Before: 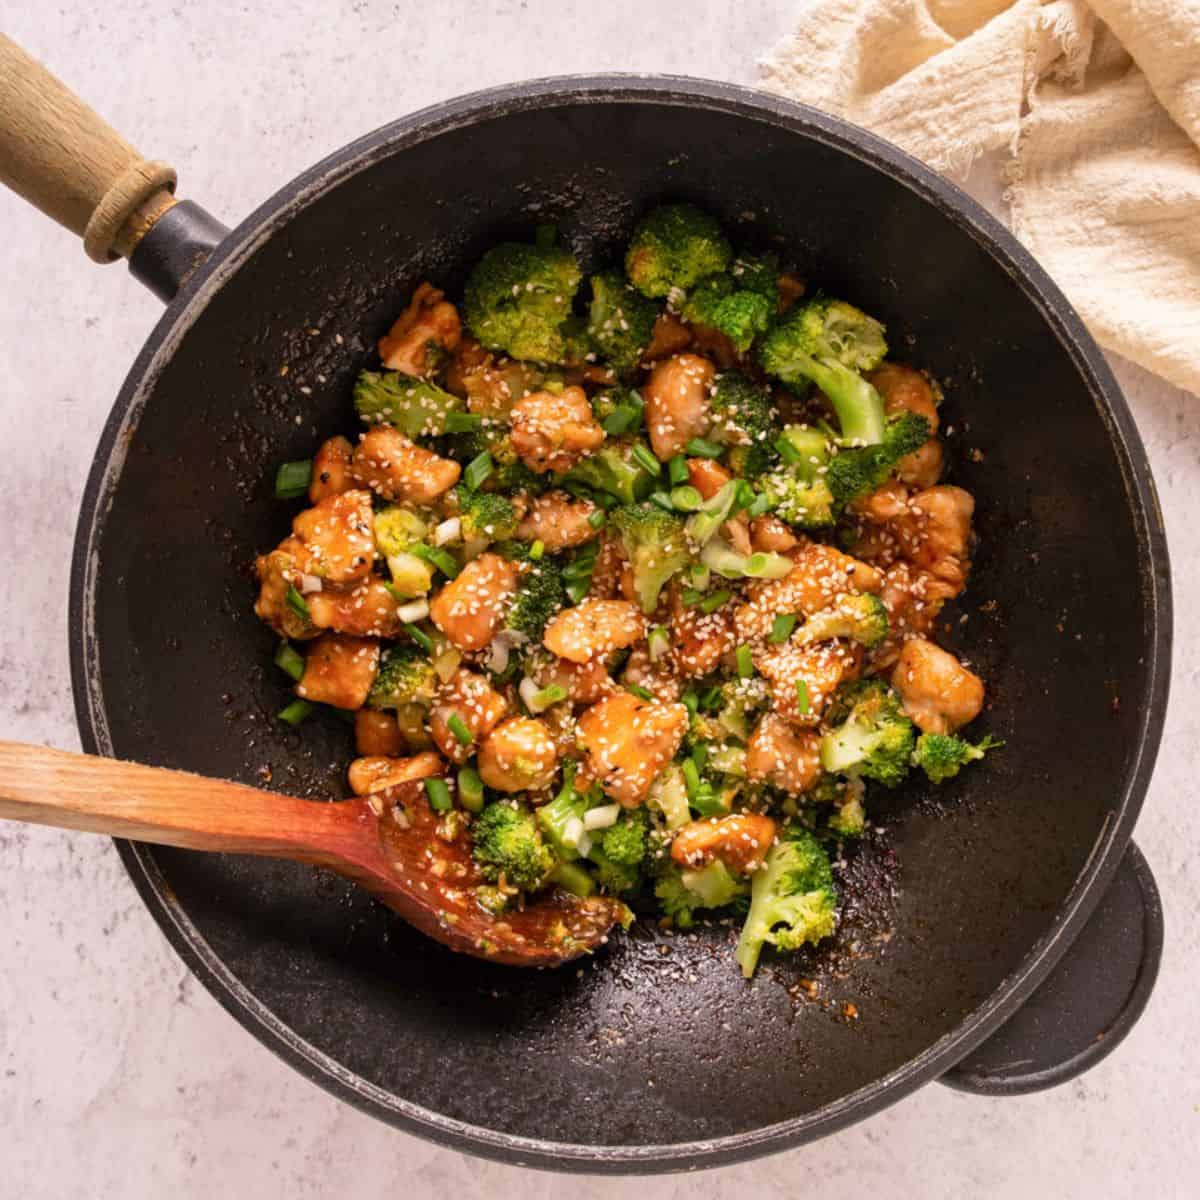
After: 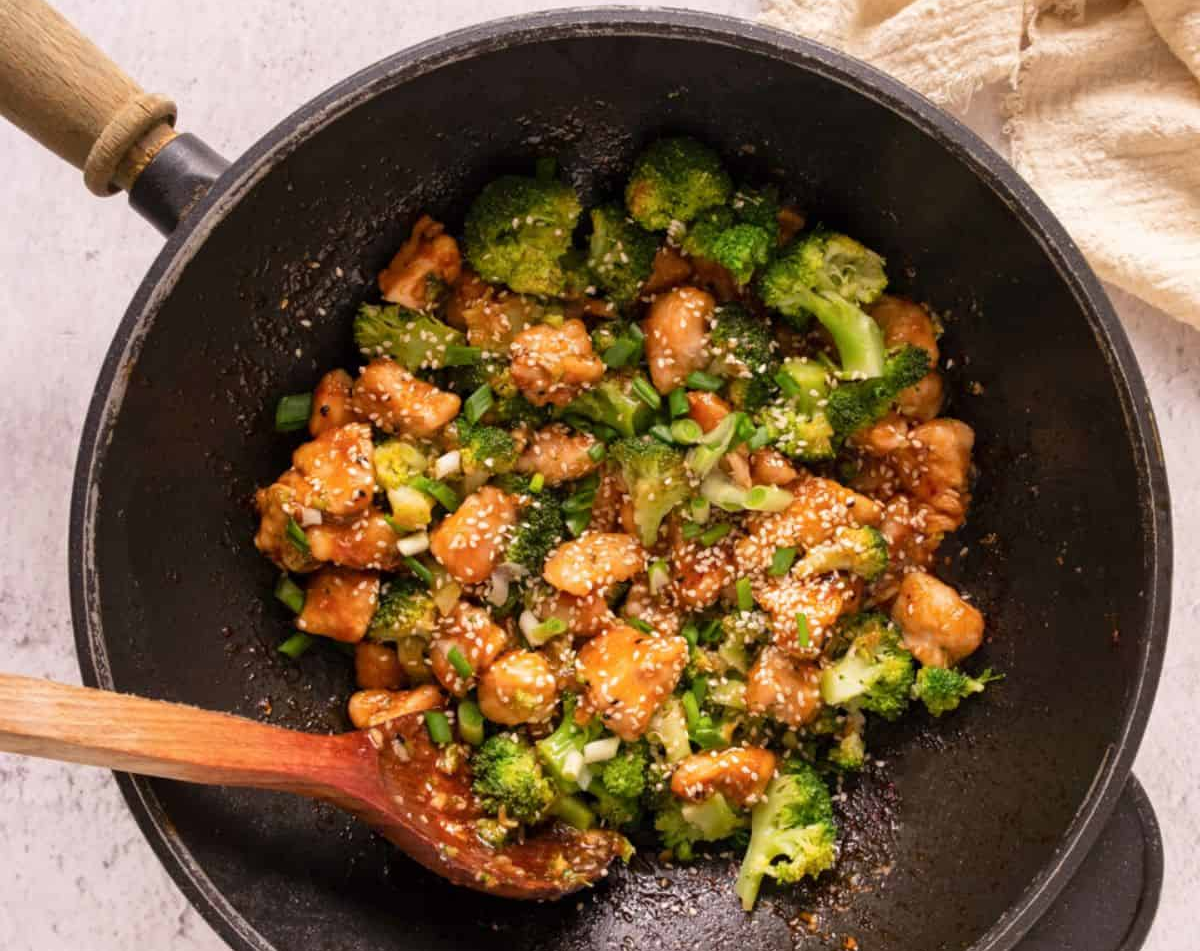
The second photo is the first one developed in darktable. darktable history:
crop and rotate: top 5.664%, bottom 15.005%
